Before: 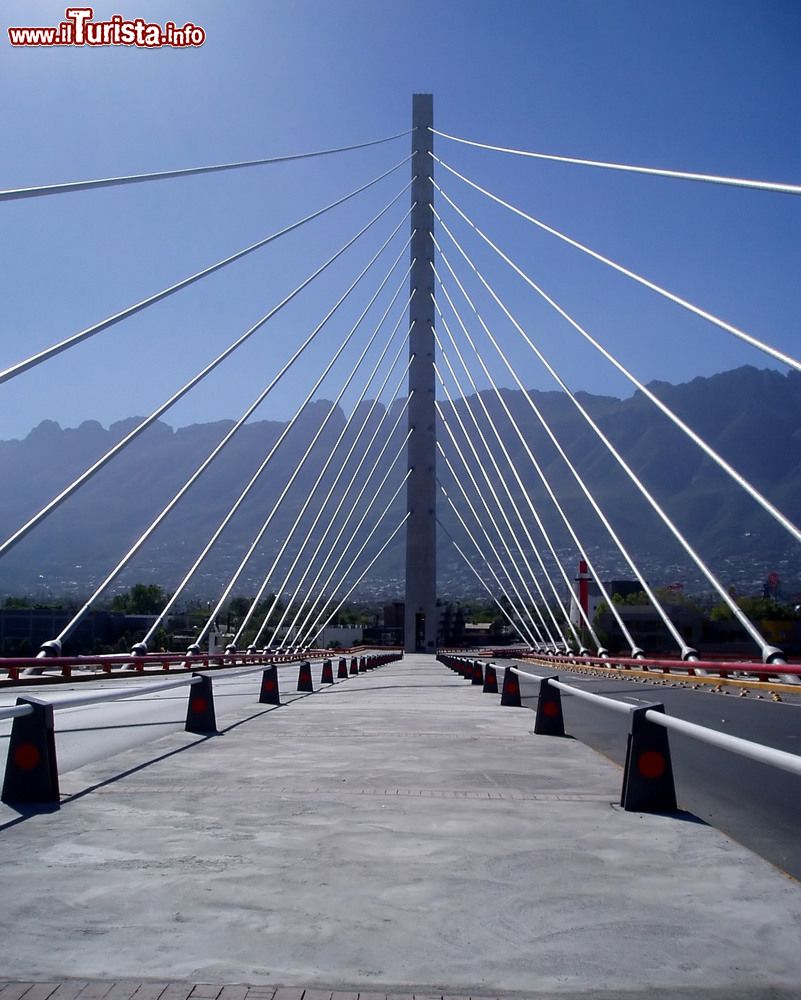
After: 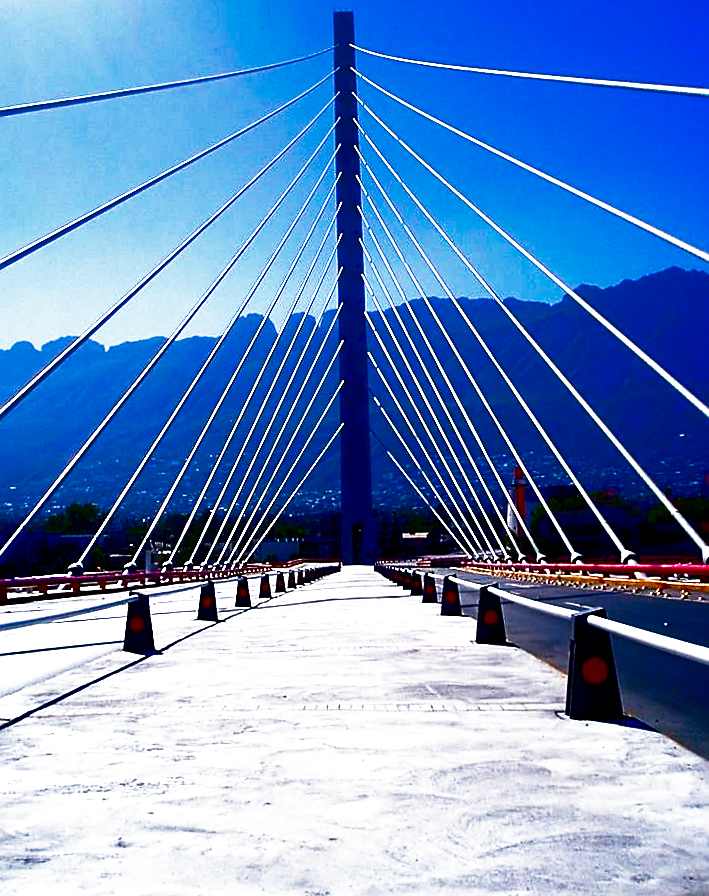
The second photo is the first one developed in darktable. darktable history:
crop and rotate: angle 1.96°, left 5.673%, top 5.673%
exposure: black level correction 0, exposure 1.6 EV, compensate exposure bias true, compensate highlight preservation false
sharpen: on, module defaults
graduated density: on, module defaults
contrast brightness saturation: brightness -1, saturation 1
rotate and perspective: rotation 0.226°, lens shift (vertical) -0.042, crop left 0.023, crop right 0.982, crop top 0.006, crop bottom 0.994
filmic rgb: black relative exposure -8.7 EV, white relative exposure 2.7 EV, threshold 3 EV, target black luminance 0%, hardness 6.25, latitude 76.53%, contrast 1.326, shadows ↔ highlights balance -0.349%, preserve chrominance no, color science v4 (2020), enable highlight reconstruction true
